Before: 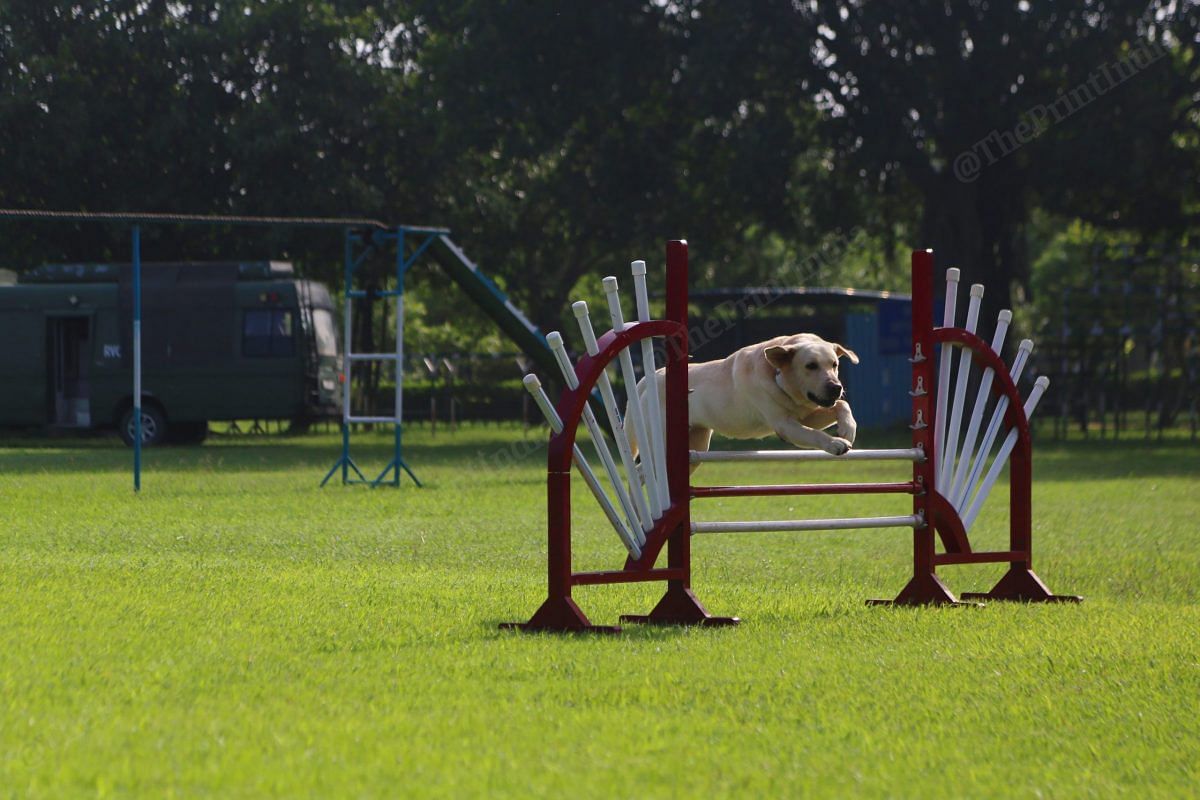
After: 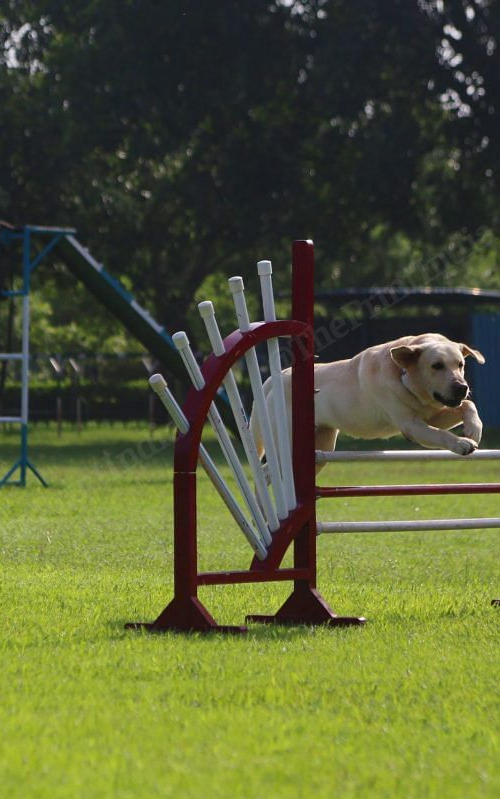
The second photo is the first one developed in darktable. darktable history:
white balance: red 1, blue 1
crop: left 31.229%, right 27.105%
tone equalizer: on, module defaults
